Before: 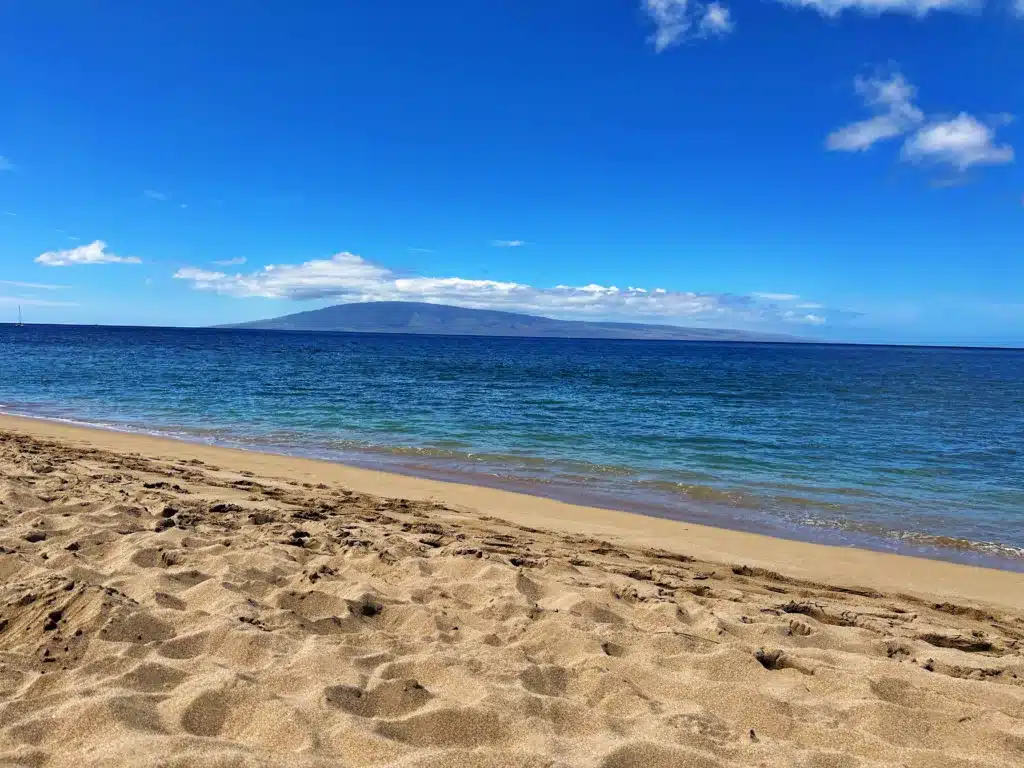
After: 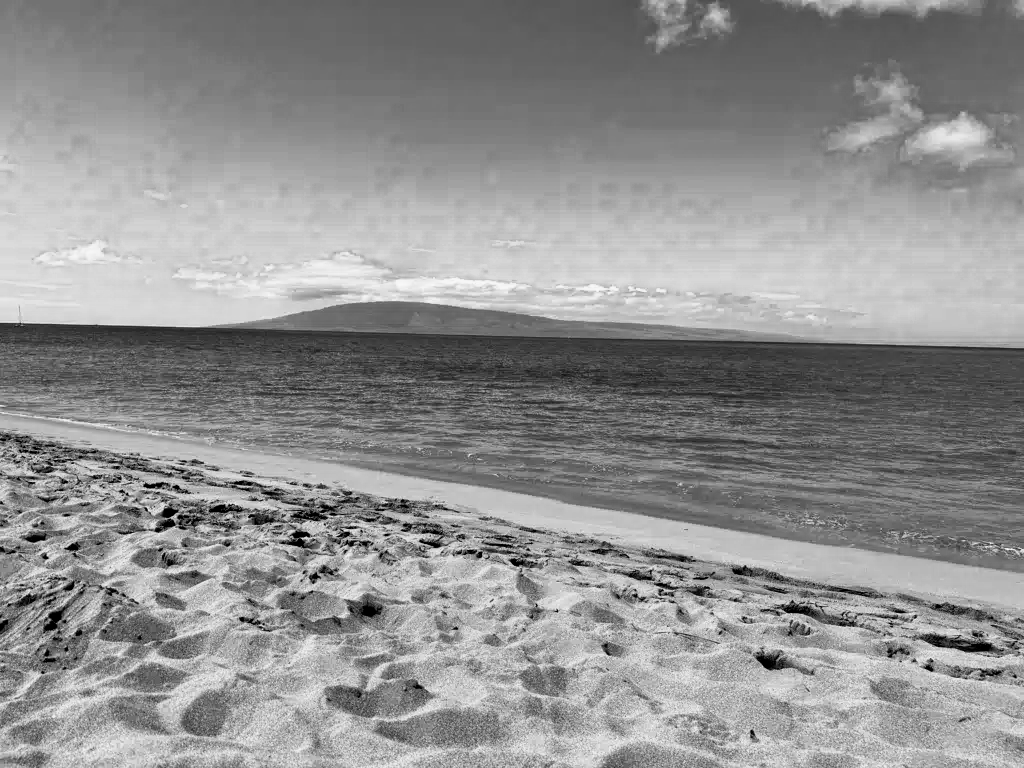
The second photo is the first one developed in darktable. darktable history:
tone curve: curves: ch0 [(0, 0) (0.003, 0.003) (0.011, 0.015) (0.025, 0.031) (0.044, 0.056) (0.069, 0.083) (0.1, 0.113) (0.136, 0.145) (0.177, 0.184) (0.224, 0.225) (0.277, 0.275) (0.335, 0.327) (0.399, 0.385) (0.468, 0.447) (0.543, 0.528) (0.623, 0.611) (0.709, 0.703) (0.801, 0.802) (0.898, 0.902) (1, 1)], preserve colors none
filmic rgb: middle gray luminance 8.66%, black relative exposure -6.33 EV, white relative exposure 2.7 EV, threshold 5.99 EV, target black luminance 0%, hardness 4.79, latitude 73.93%, contrast 1.334, shadows ↔ highlights balance 9.84%, color science v5 (2021), contrast in shadows safe, contrast in highlights safe, enable highlight reconstruction true
color zones: curves: ch1 [(0, -0.014) (0.143, -0.013) (0.286, -0.013) (0.429, -0.016) (0.571, -0.019) (0.714, -0.015) (0.857, 0.002) (1, -0.014)]
